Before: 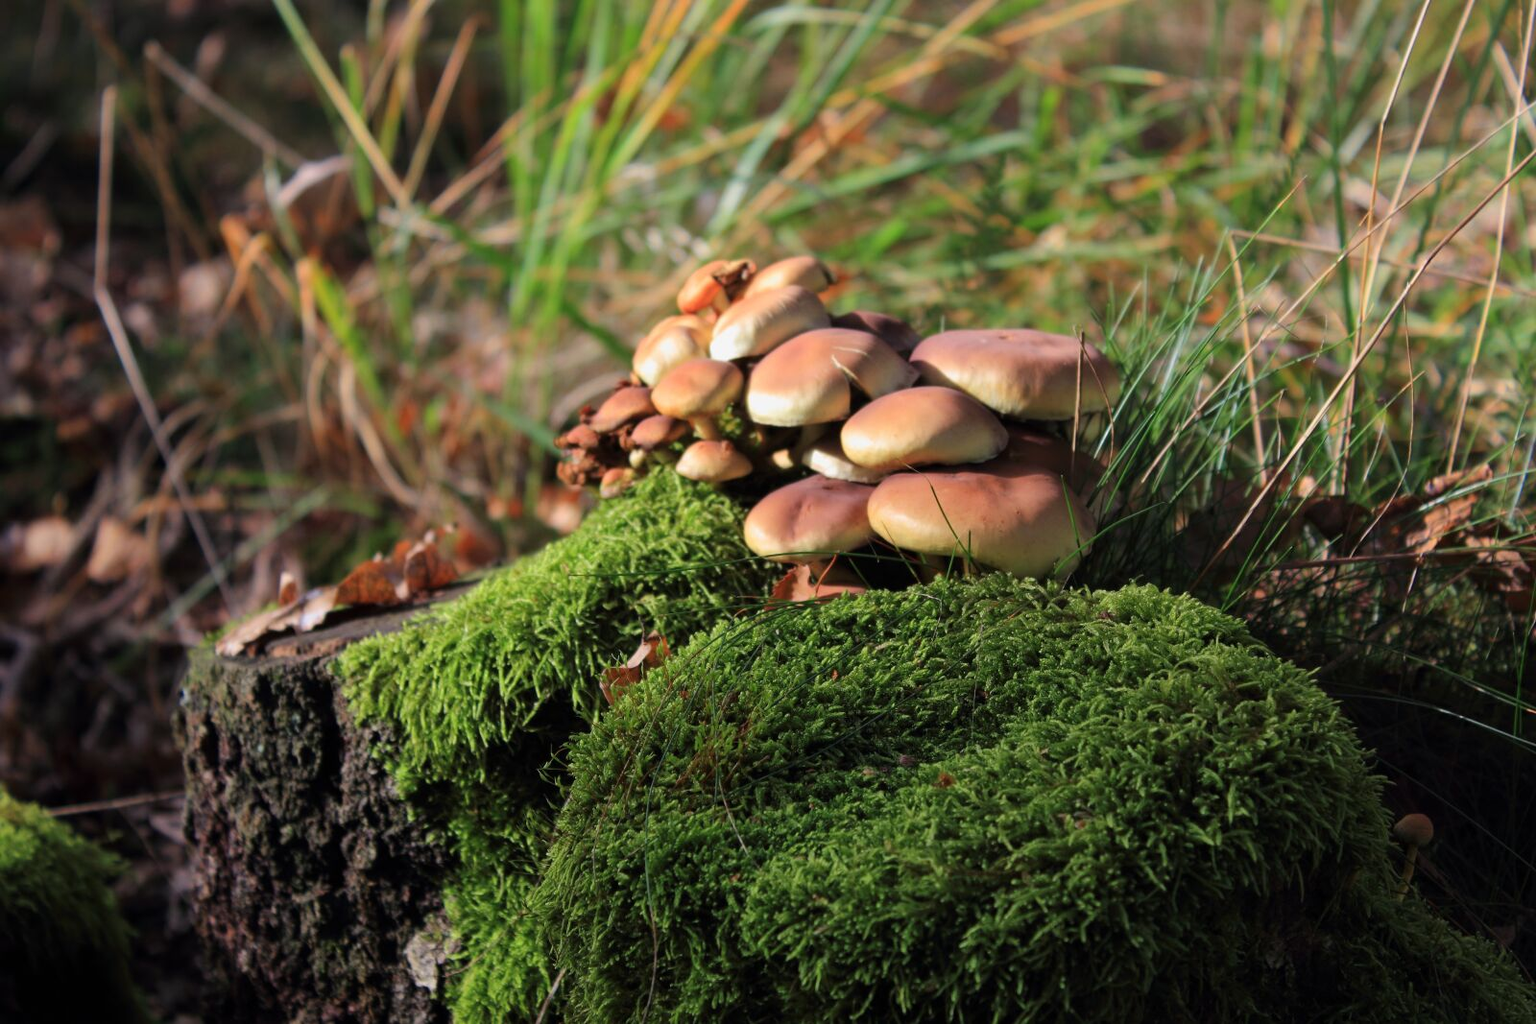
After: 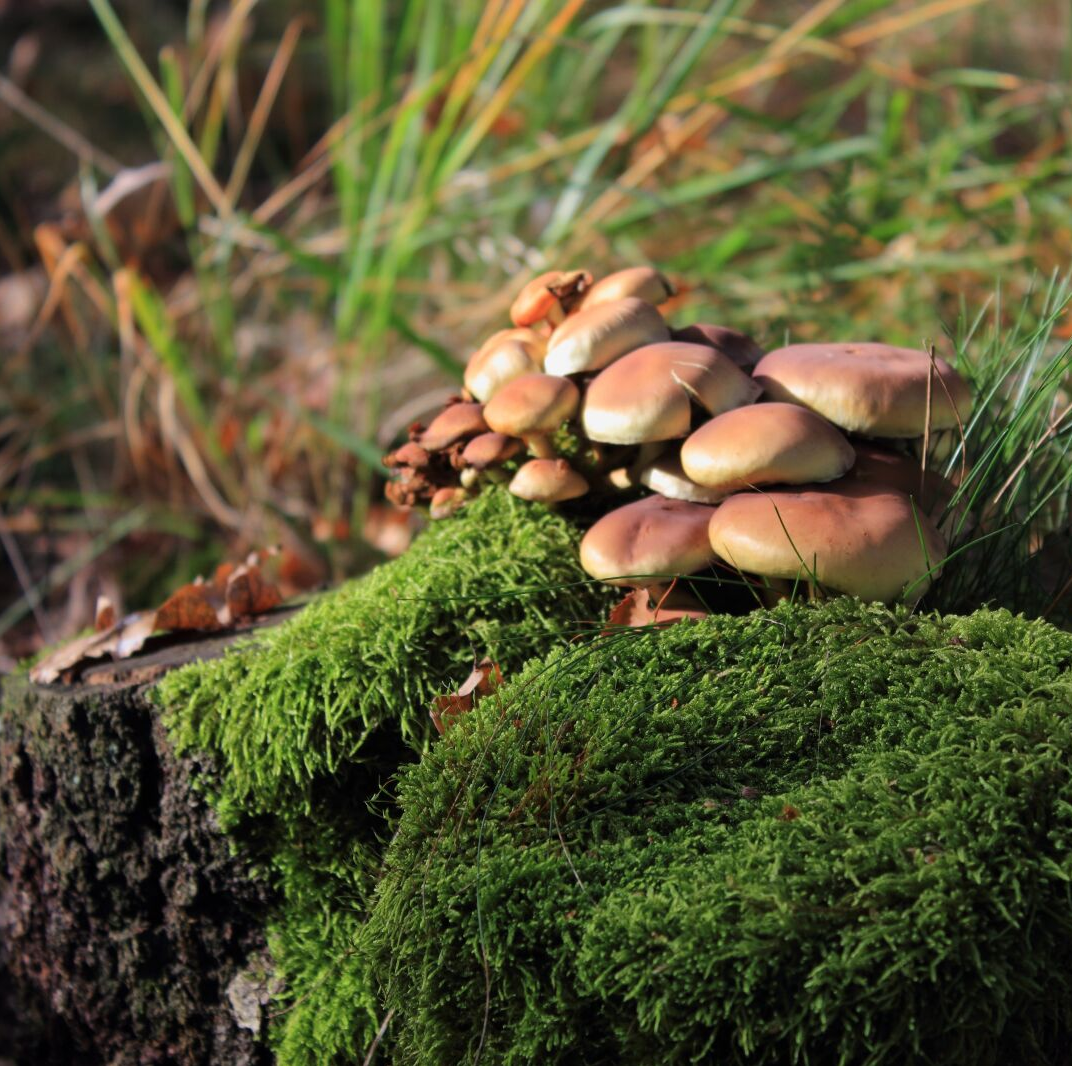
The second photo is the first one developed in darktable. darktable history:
crop and rotate: left 12.246%, right 20.708%
